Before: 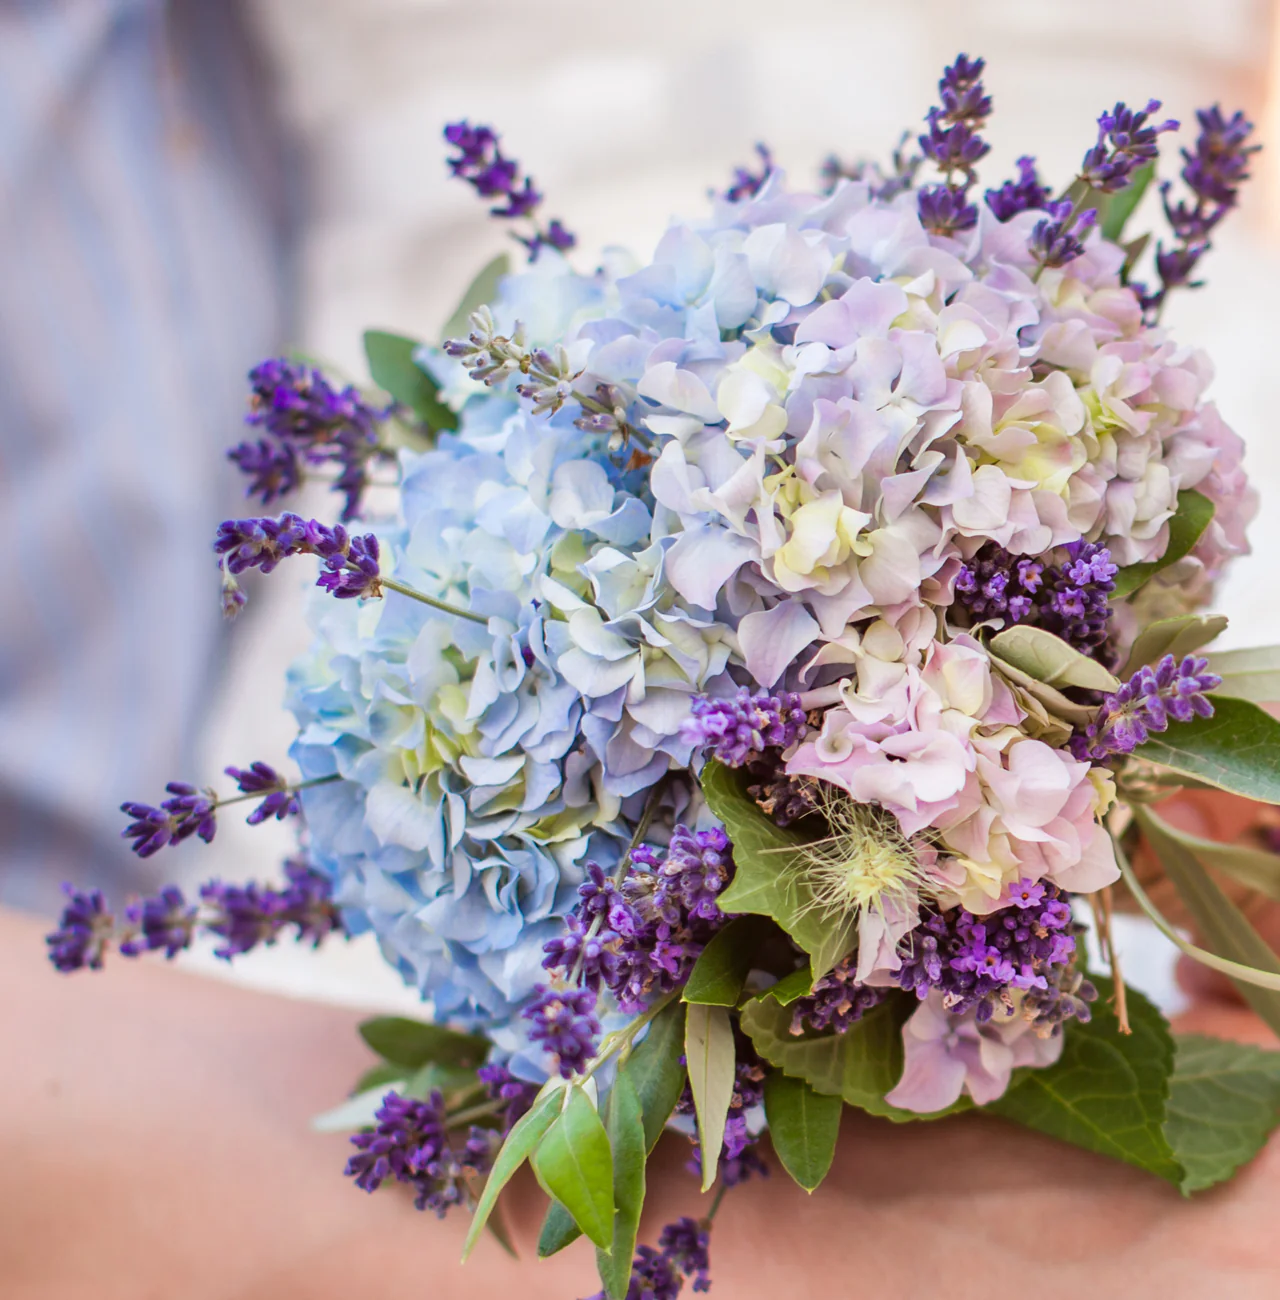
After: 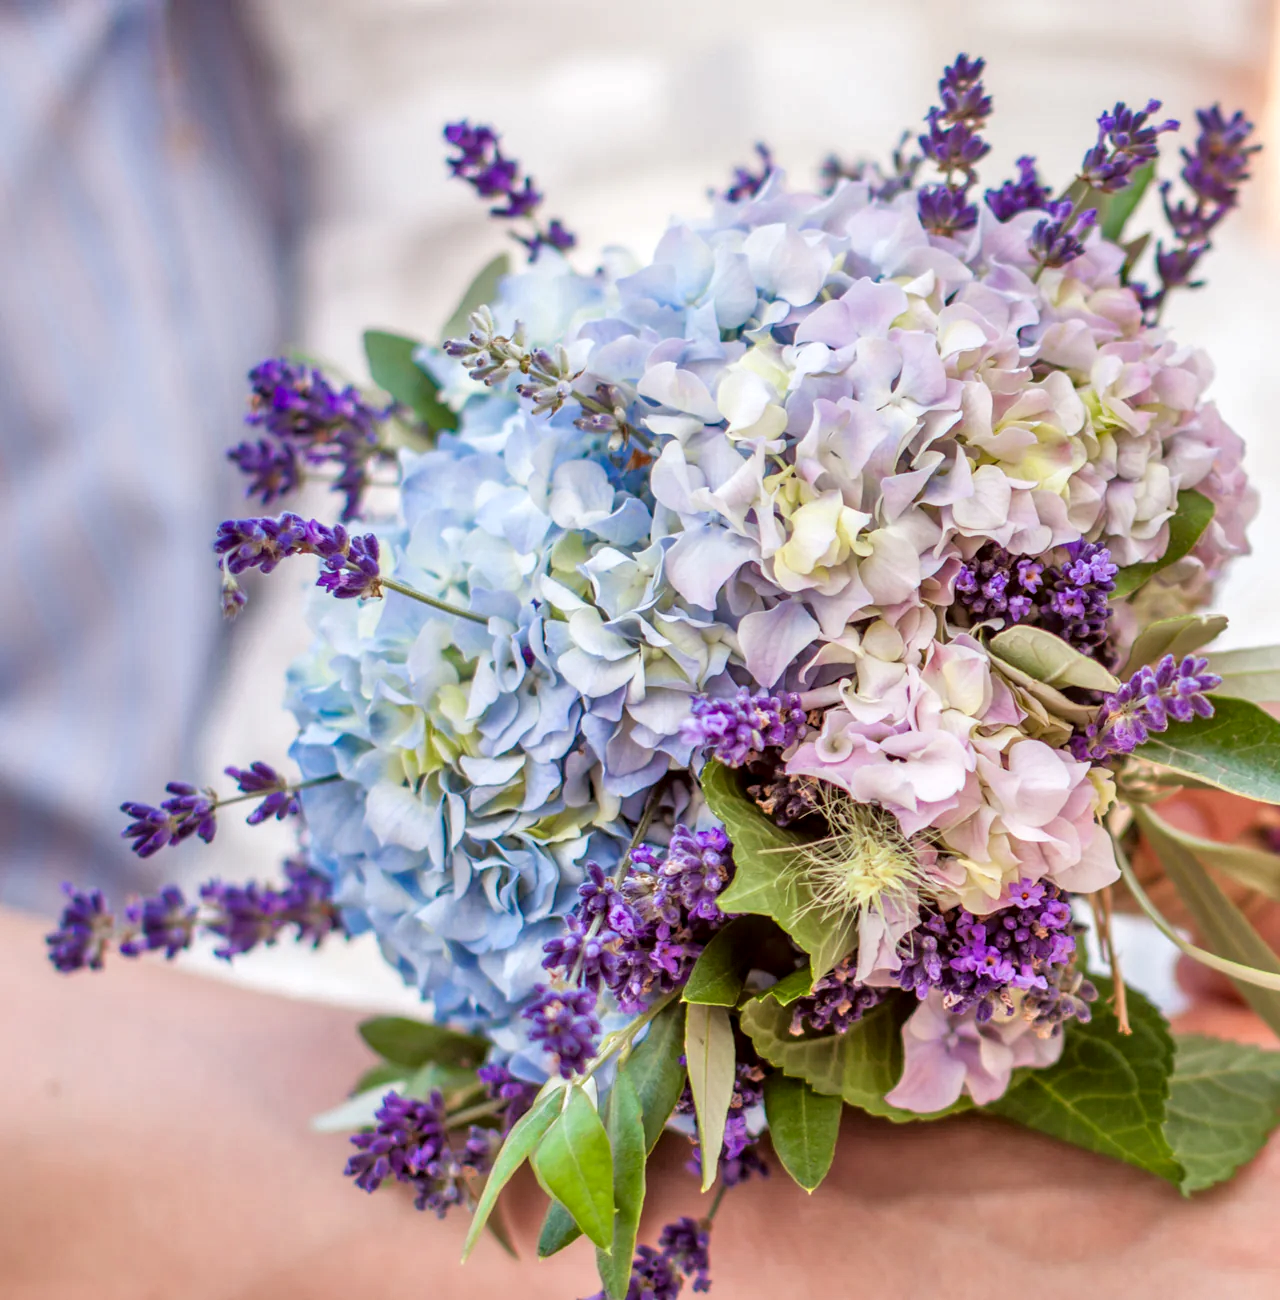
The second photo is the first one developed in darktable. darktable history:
local contrast: highlights 35%, detail 135%
tone equalizer: -8 EV 0.001 EV, -7 EV -0.004 EV, -6 EV 0.009 EV, -5 EV 0.032 EV, -4 EV 0.276 EV, -3 EV 0.644 EV, -2 EV 0.584 EV, -1 EV 0.187 EV, +0 EV 0.024 EV
